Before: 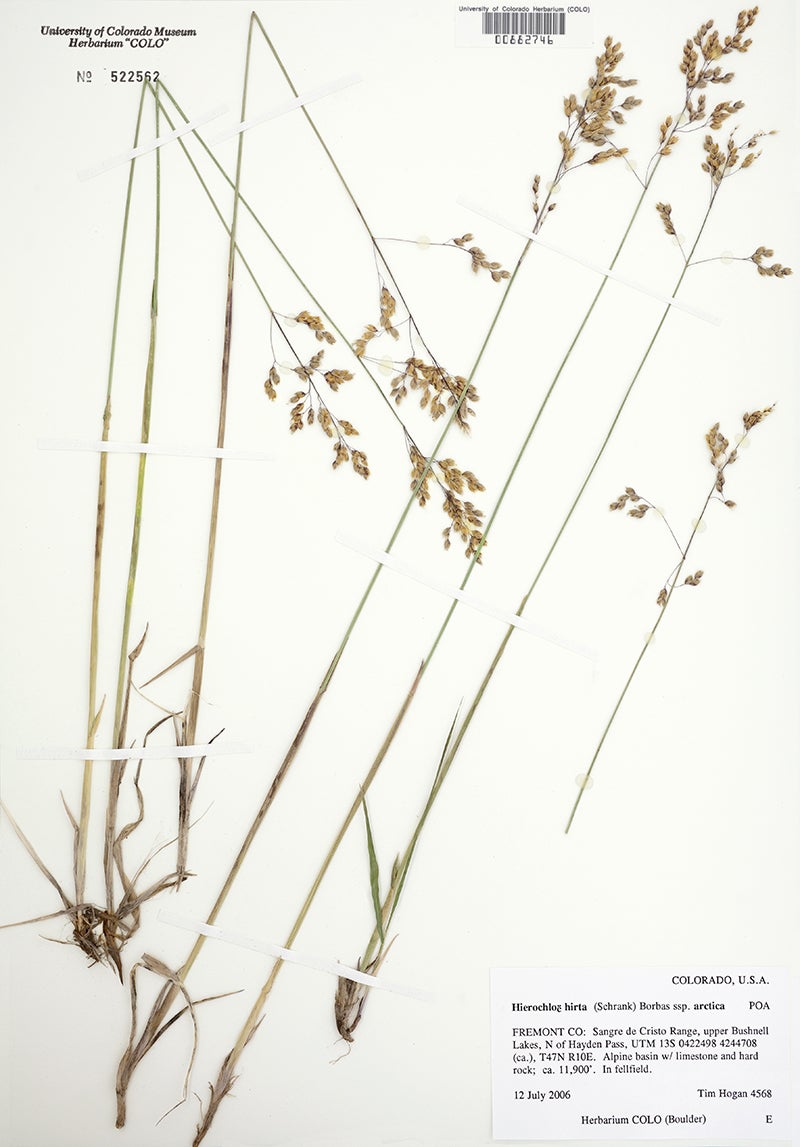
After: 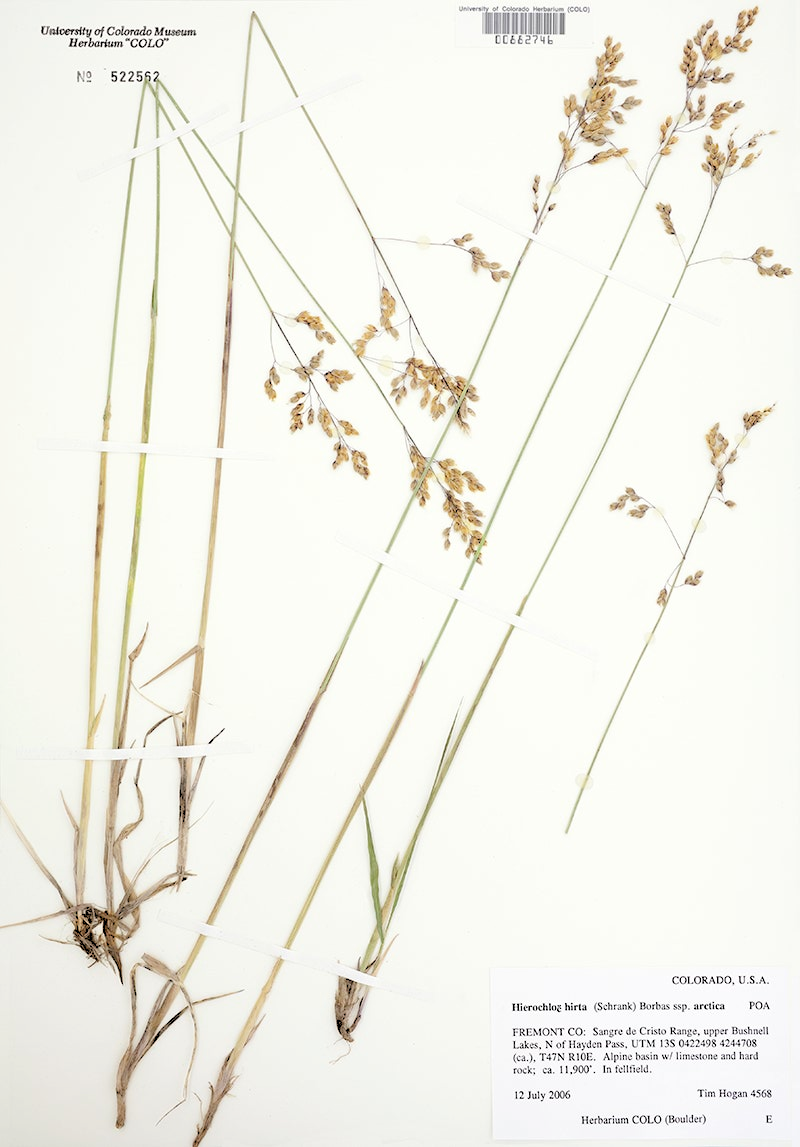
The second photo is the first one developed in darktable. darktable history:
rgb levels: levels [[0.027, 0.429, 0.996], [0, 0.5, 1], [0, 0.5, 1]]
white balance: emerald 1
